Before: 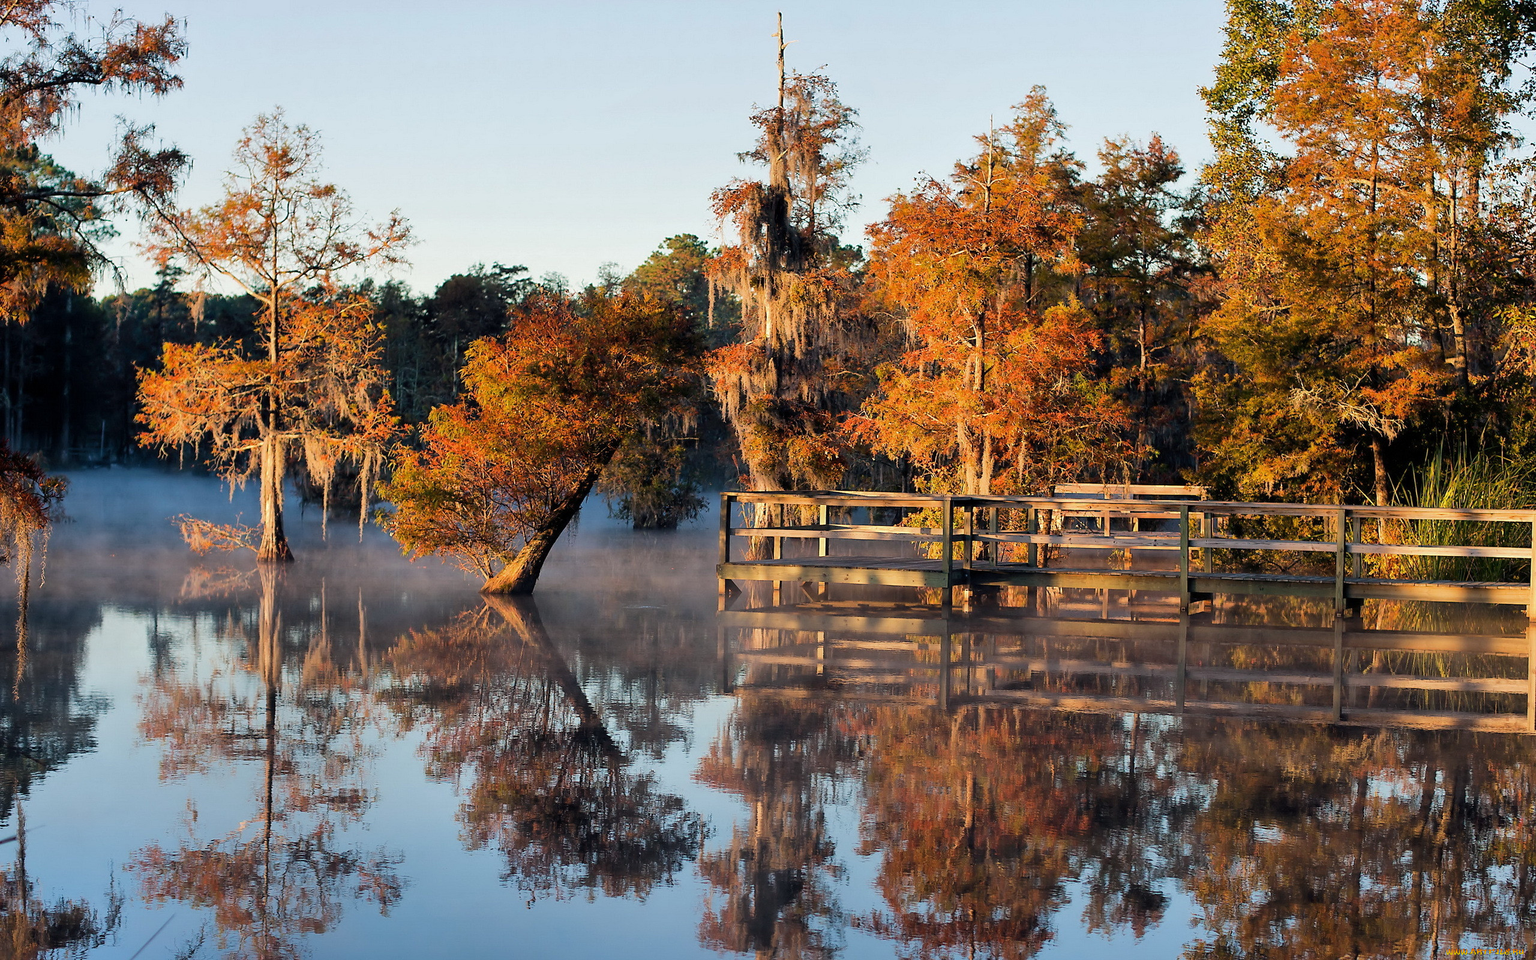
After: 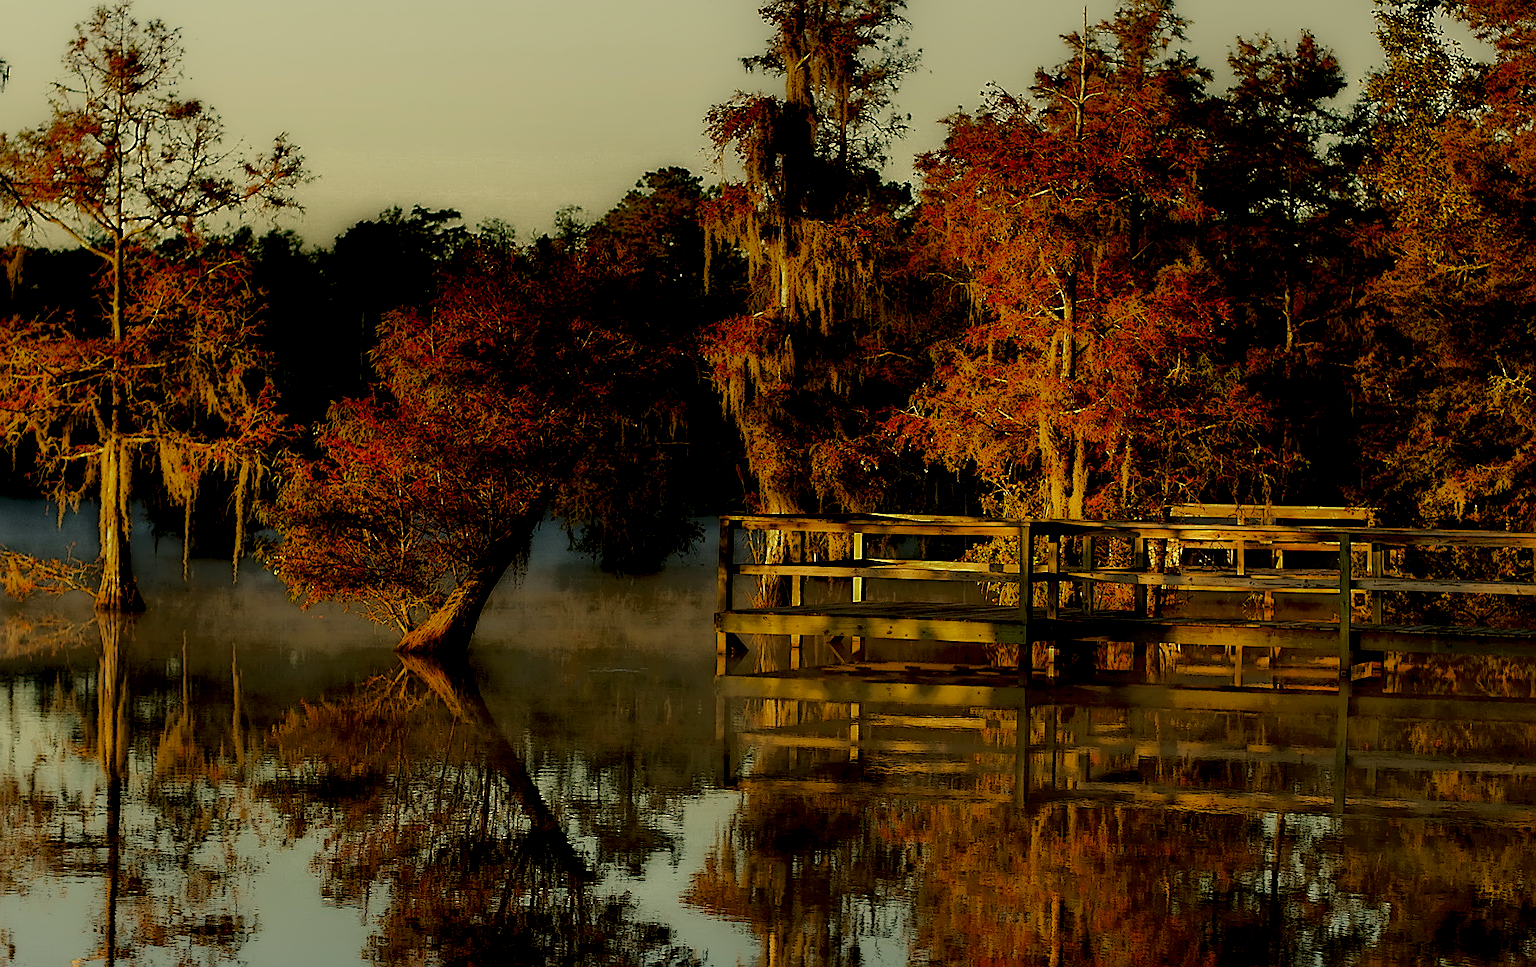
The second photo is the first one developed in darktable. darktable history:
local contrast: highlights 5%, shadows 216%, detail 164%, midtone range 0.006
sharpen: on, module defaults
crop and rotate: left 12.186%, top 11.492%, right 13.597%, bottom 13.746%
color correction: highlights a* 0.098, highlights b* 29.76, shadows a* -0.315, shadows b* 21.6
